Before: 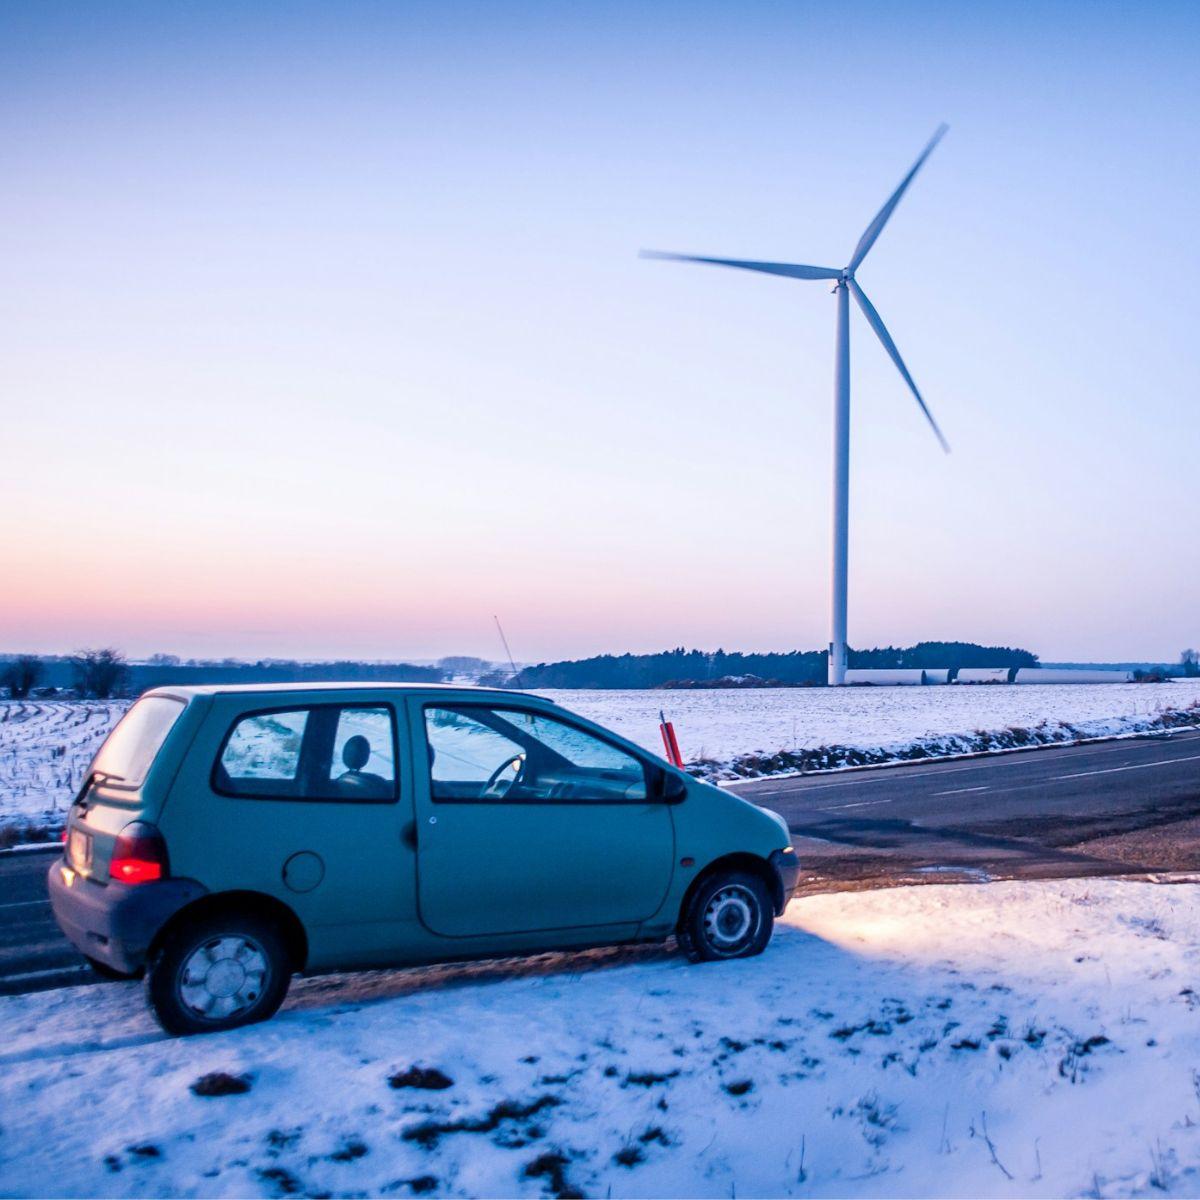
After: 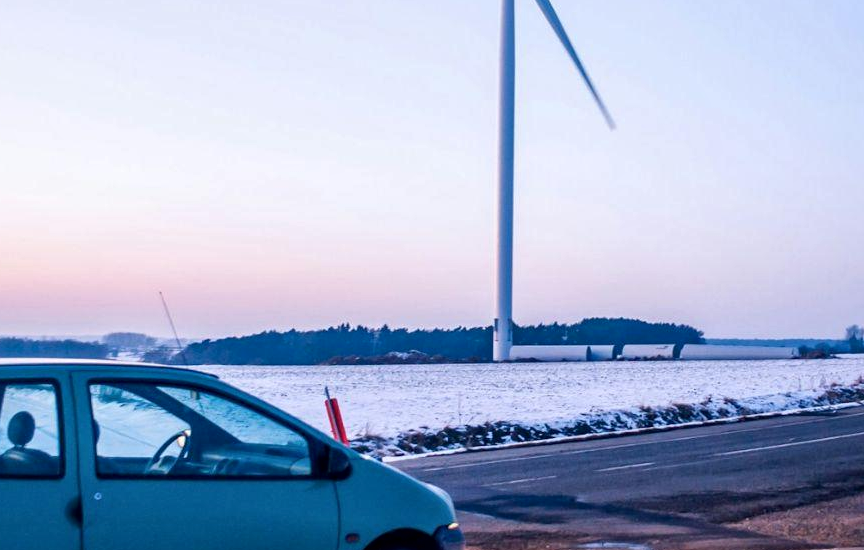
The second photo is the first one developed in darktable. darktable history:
local contrast: mode bilateral grid, contrast 20, coarseness 50, detail 132%, midtone range 0.2
crop and rotate: left 27.938%, top 27.046%, bottom 27.046%
